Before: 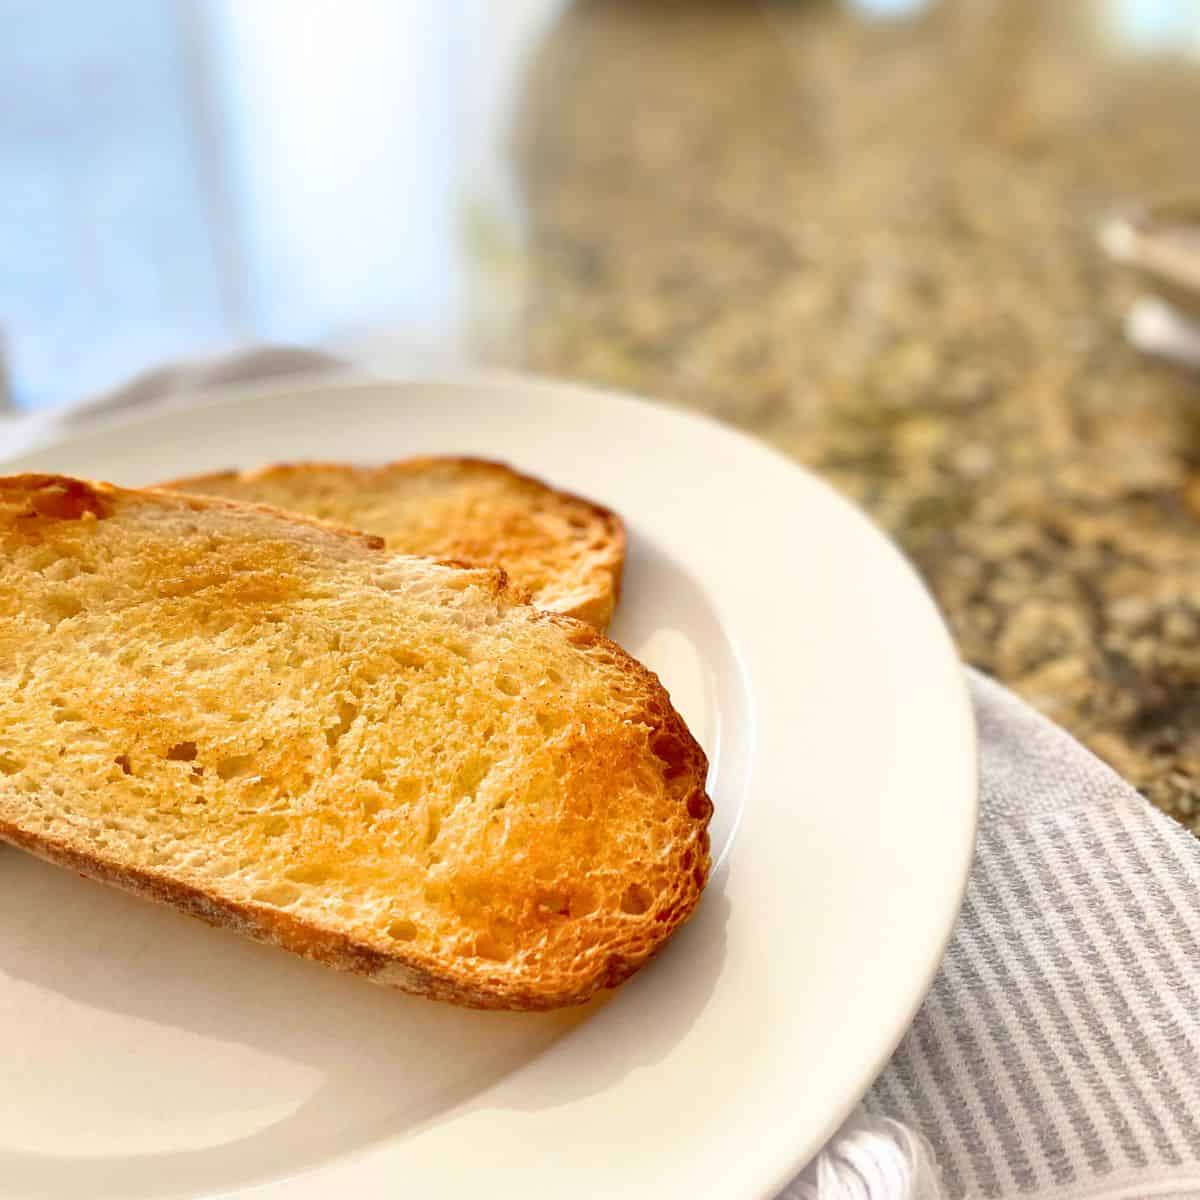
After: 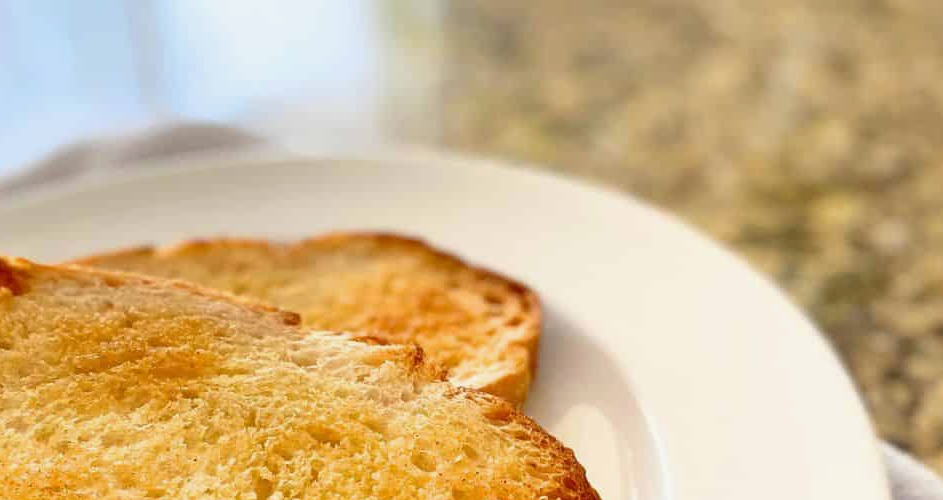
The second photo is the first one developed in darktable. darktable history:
exposure: exposure -0.109 EV, compensate highlight preservation false
crop: left 7.006%, top 18.708%, right 14.378%, bottom 39.602%
